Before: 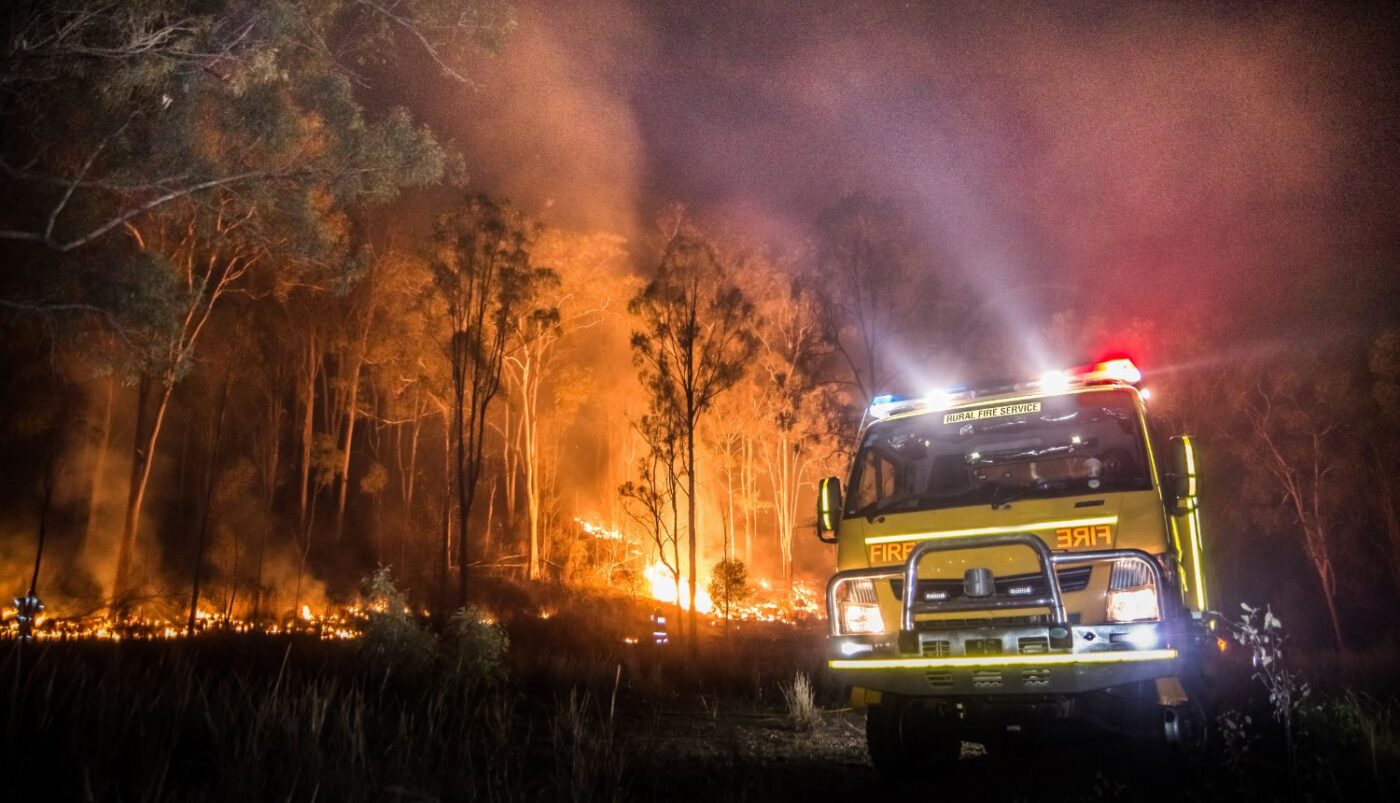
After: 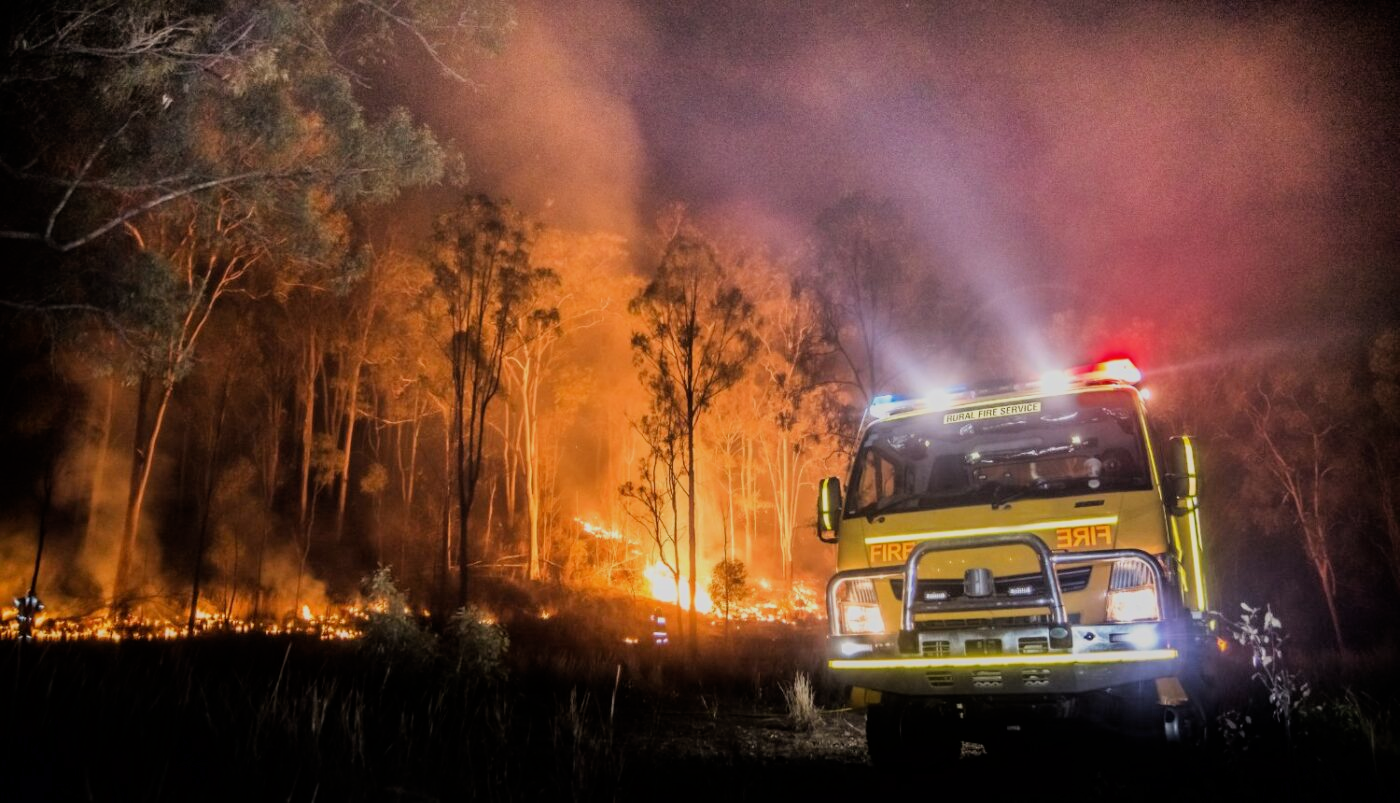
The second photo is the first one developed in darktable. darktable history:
filmic rgb: black relative exposure -7.65 EV, white relative exposure 4.56 EV, hardness 3.61, color science v6 (2022)
exposure: exposure 0.178 EV, compensate exposure bias true, compensate highlight preservation false
